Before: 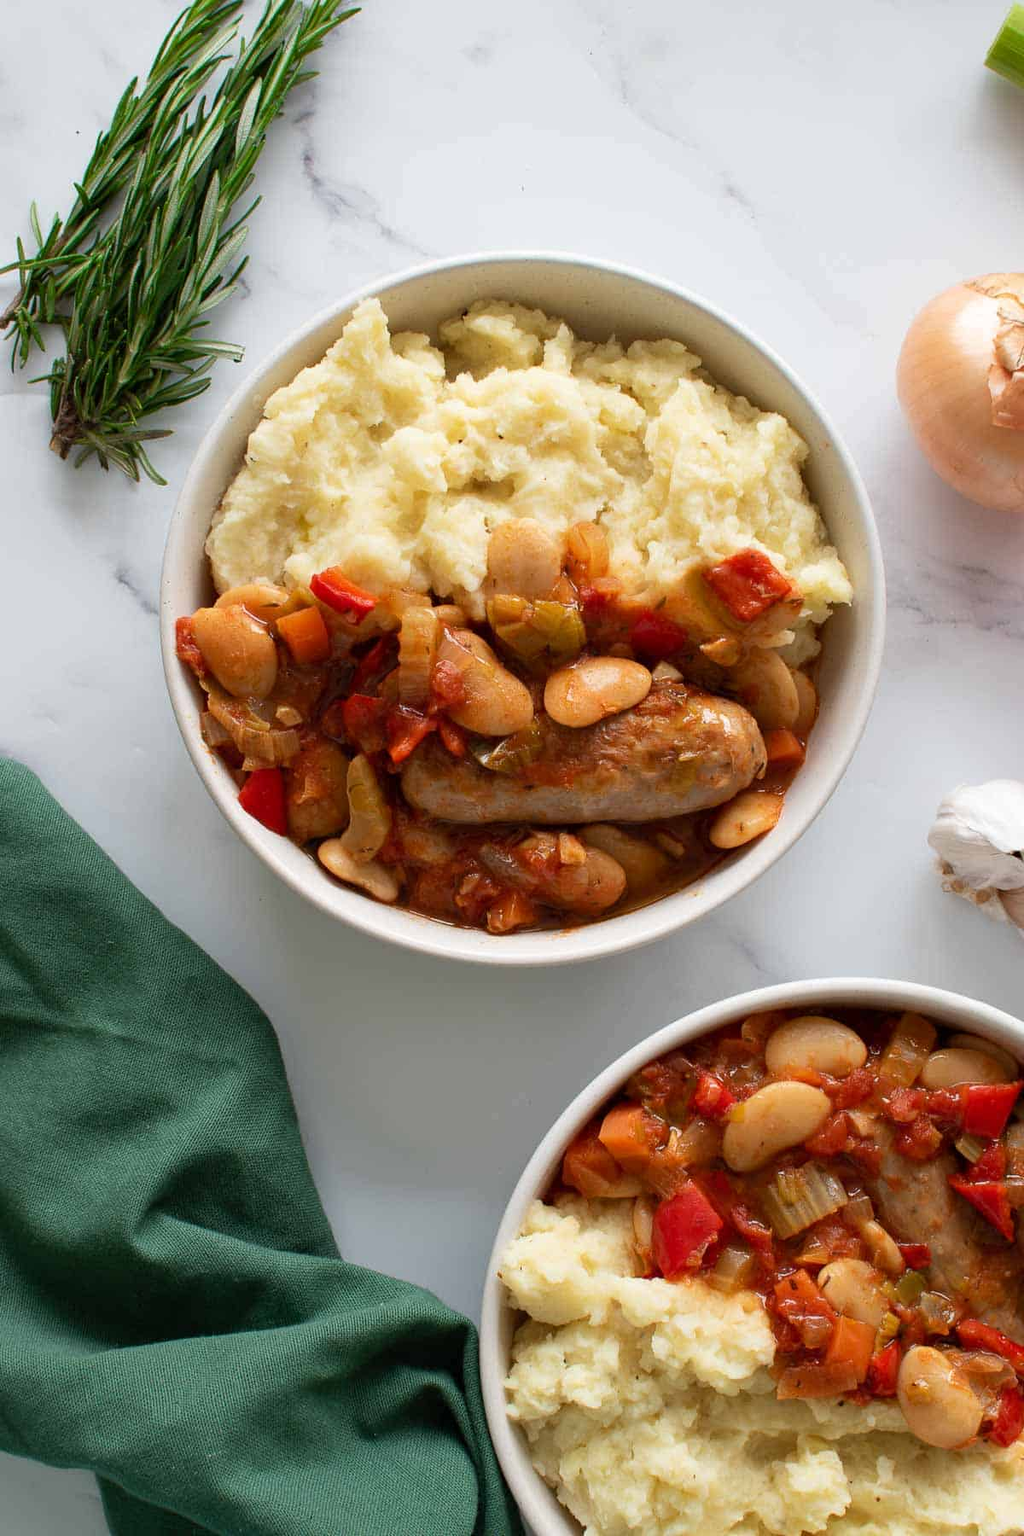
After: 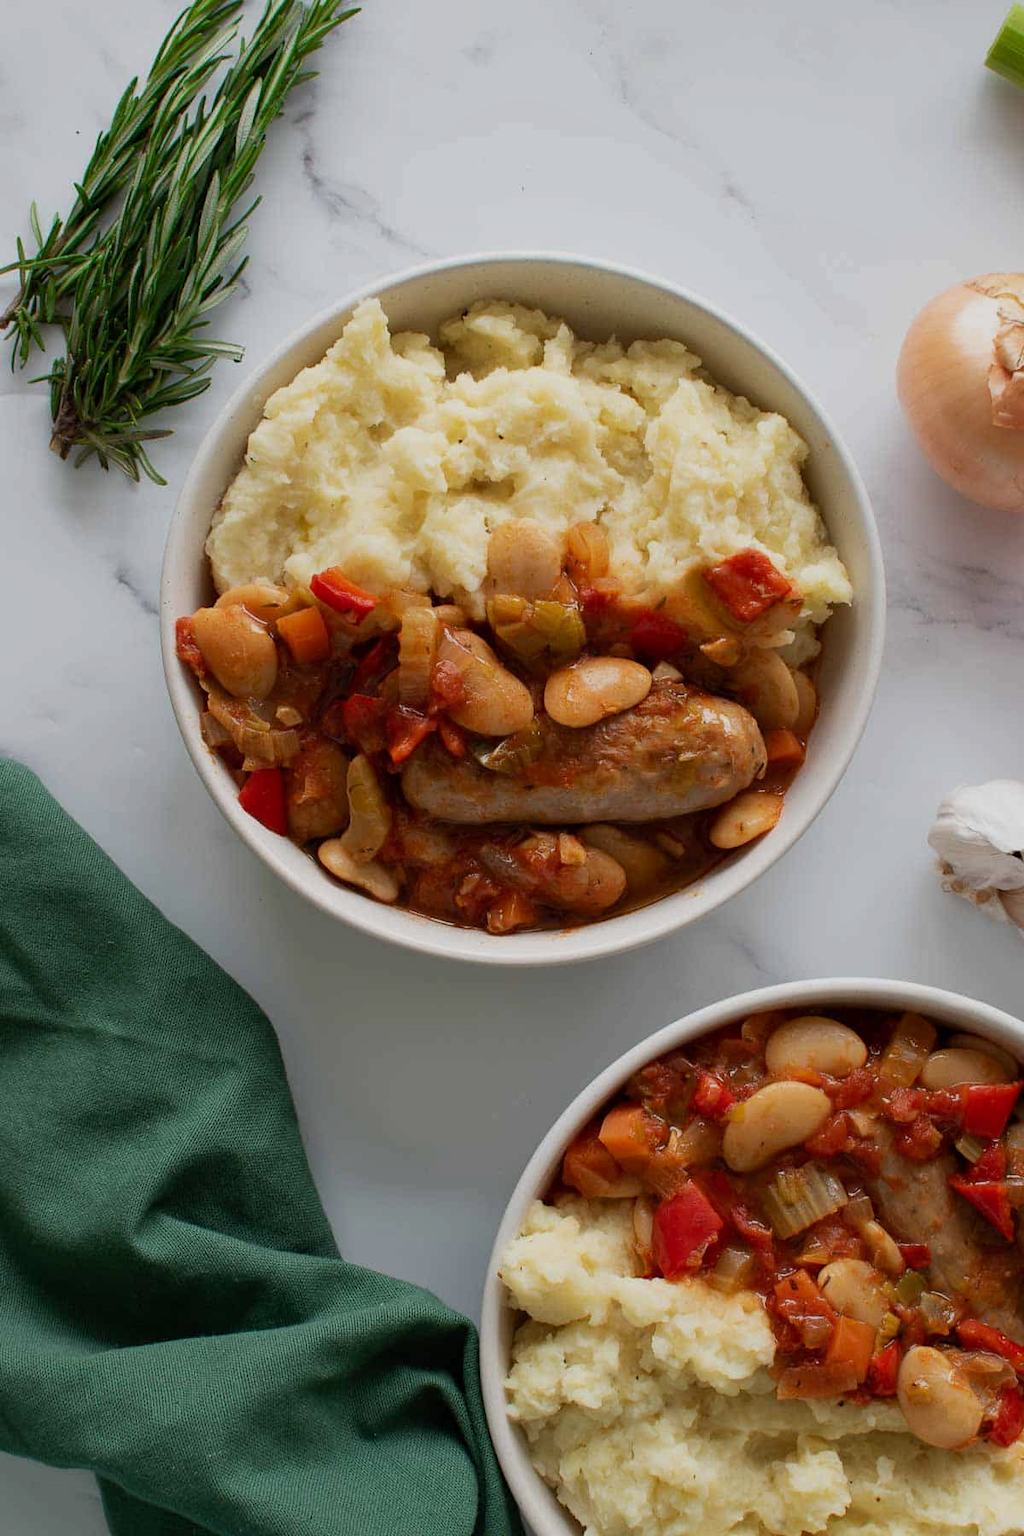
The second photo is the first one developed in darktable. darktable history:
exposure: exposure -0.487 EV, compensate highlight preservation false
tone equalizer: on, module defaults
